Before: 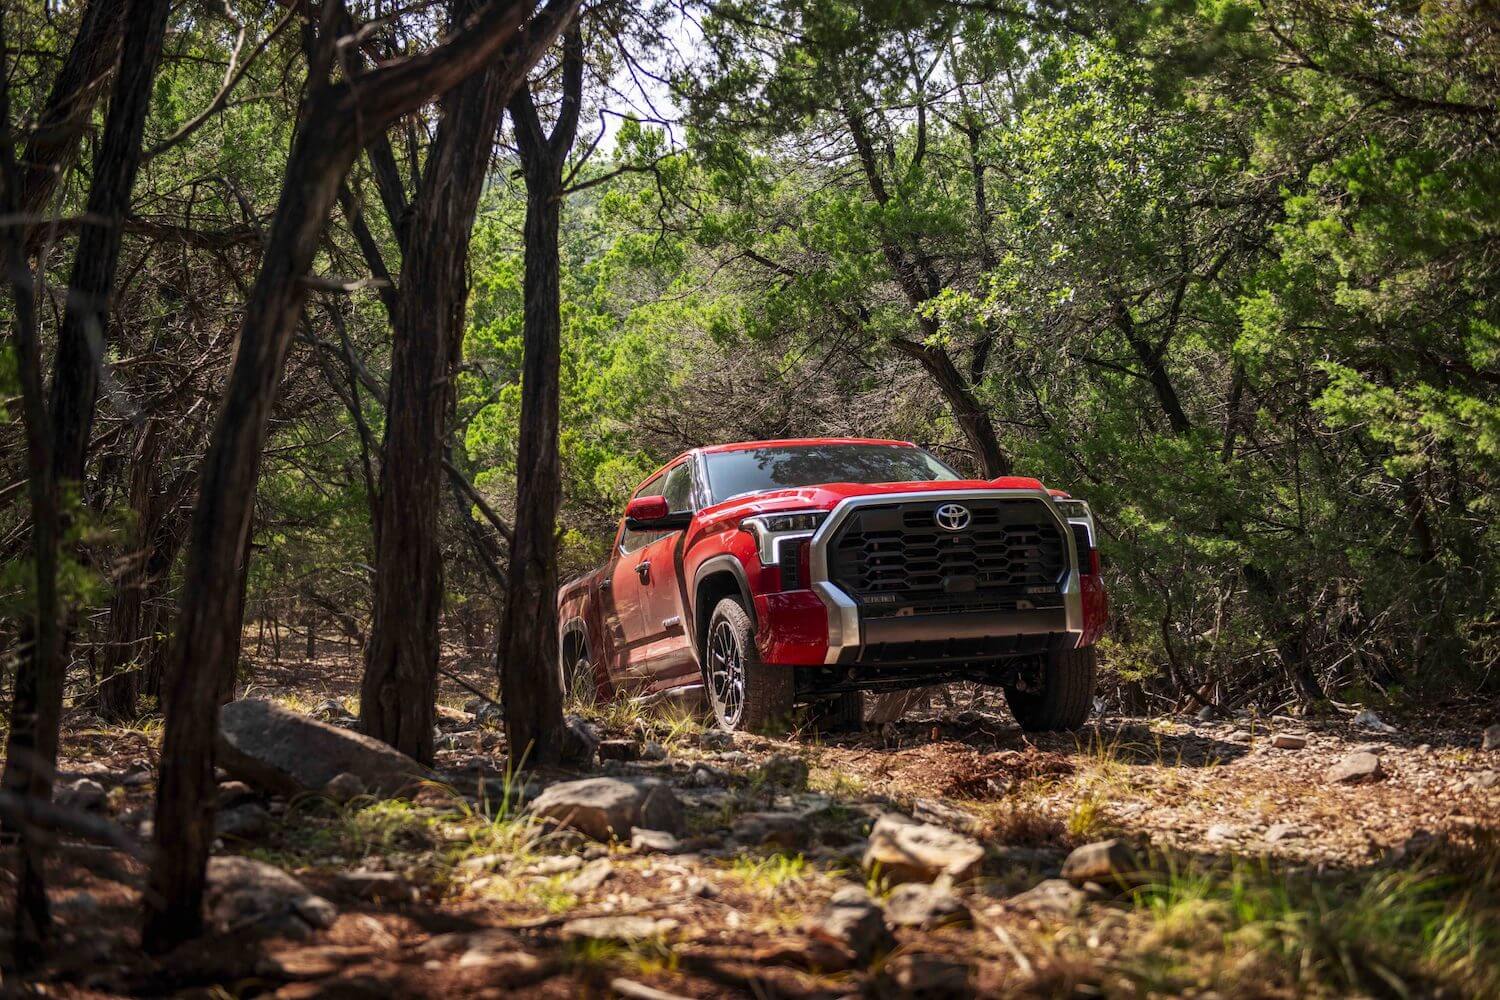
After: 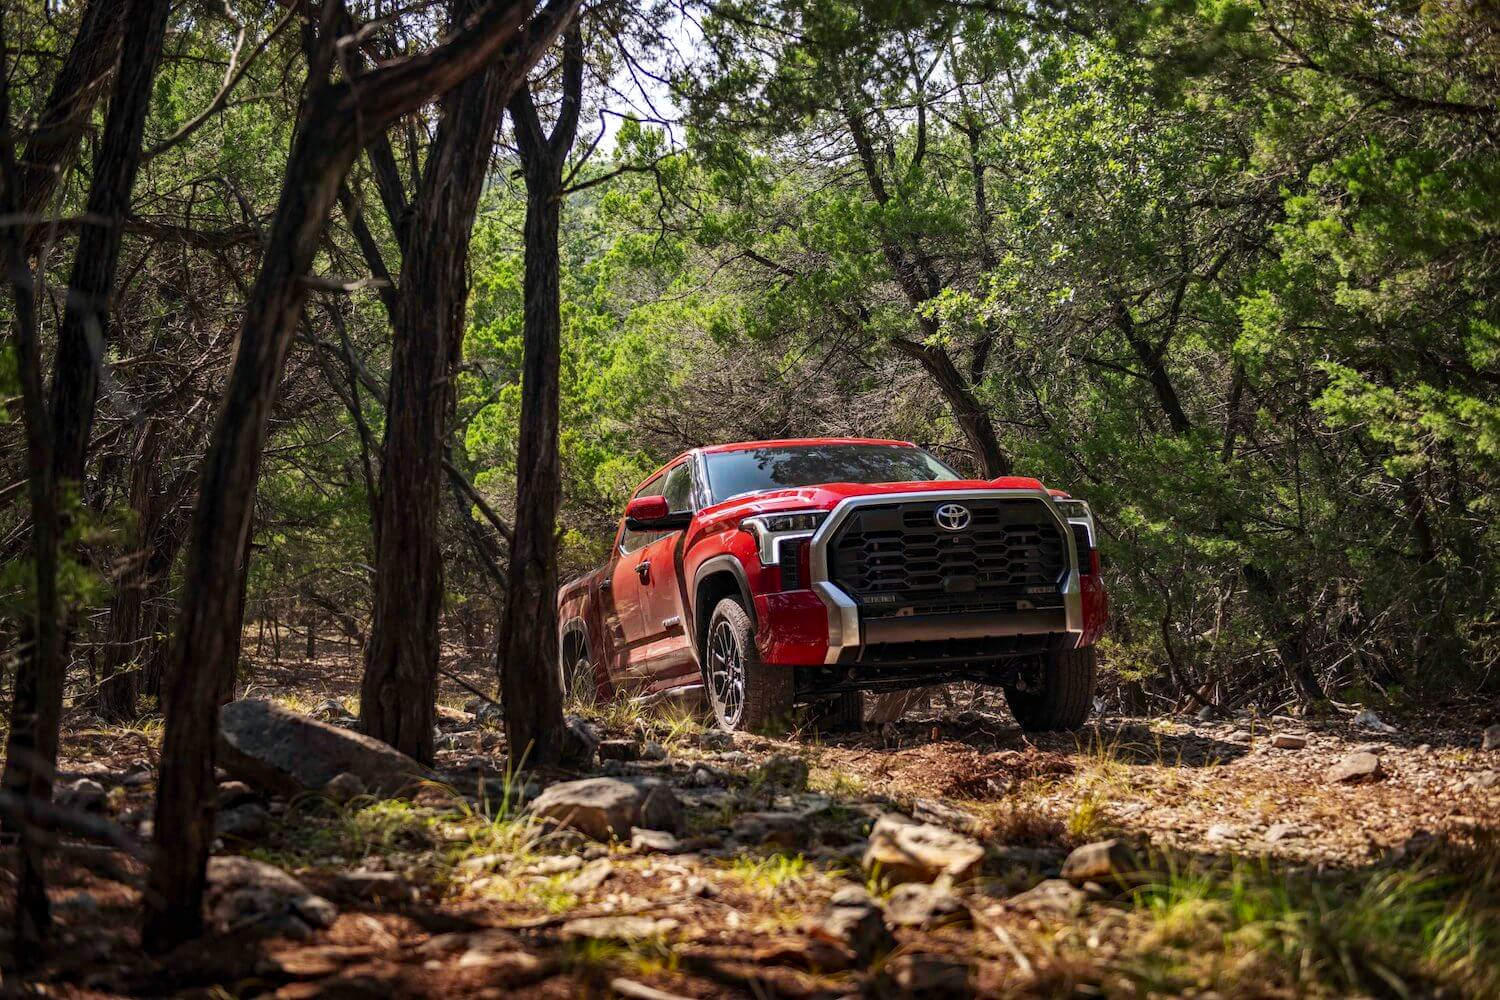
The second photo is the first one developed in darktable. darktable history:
haze removal: strength 0.398, distance 0.219, compatibility mode true, adaptive false
